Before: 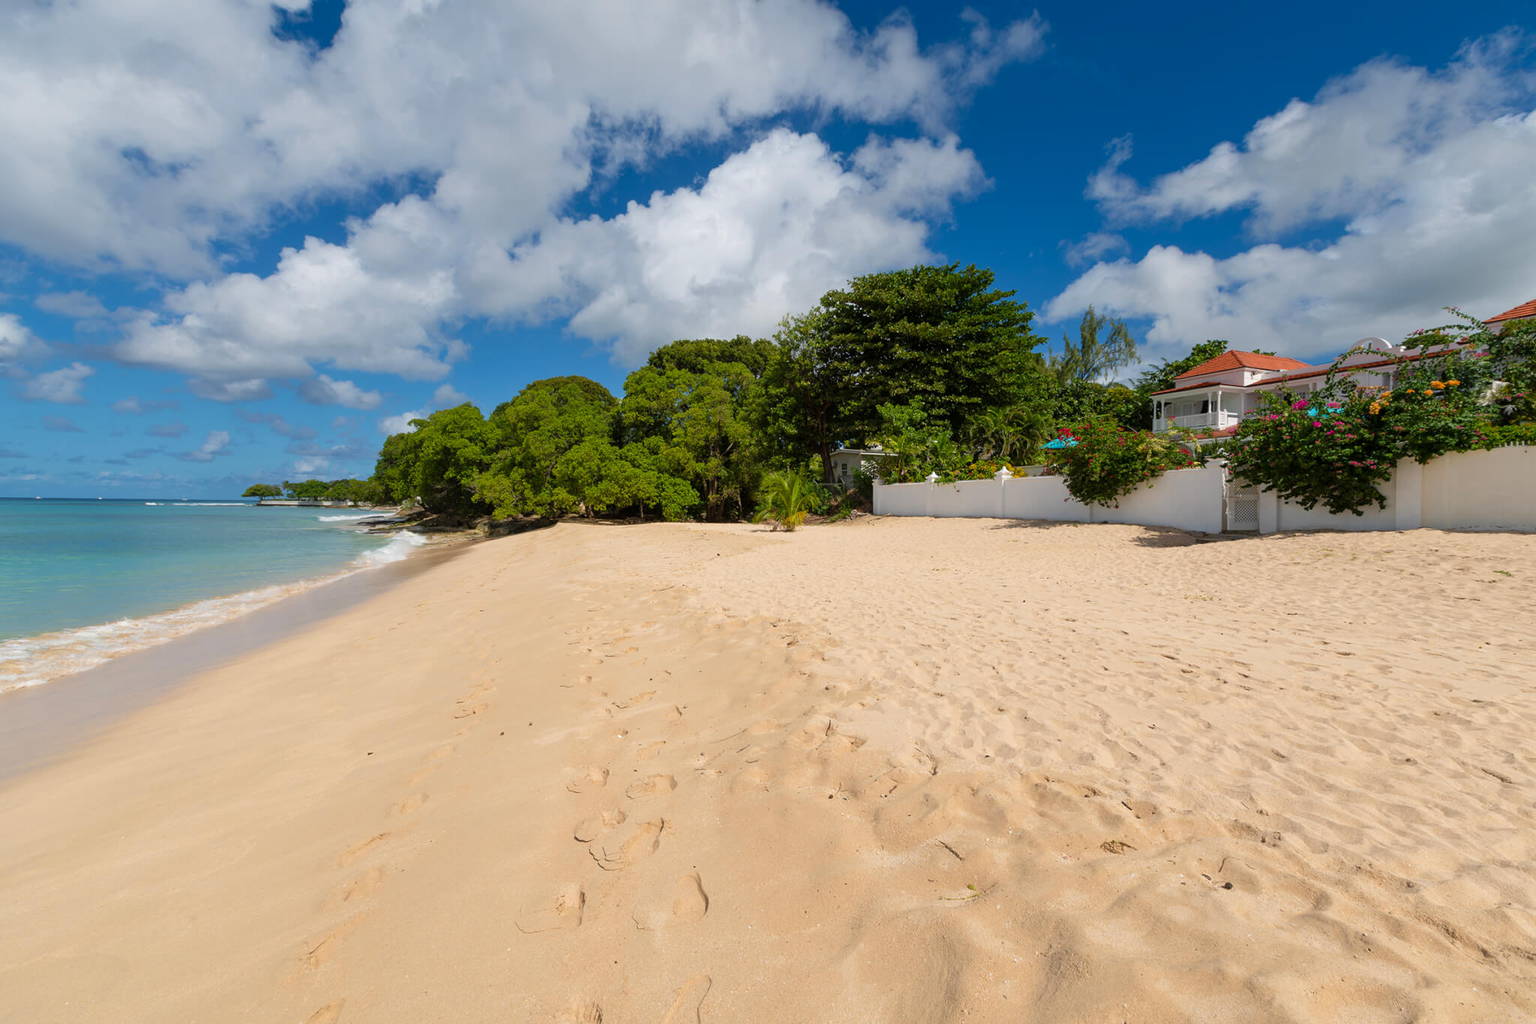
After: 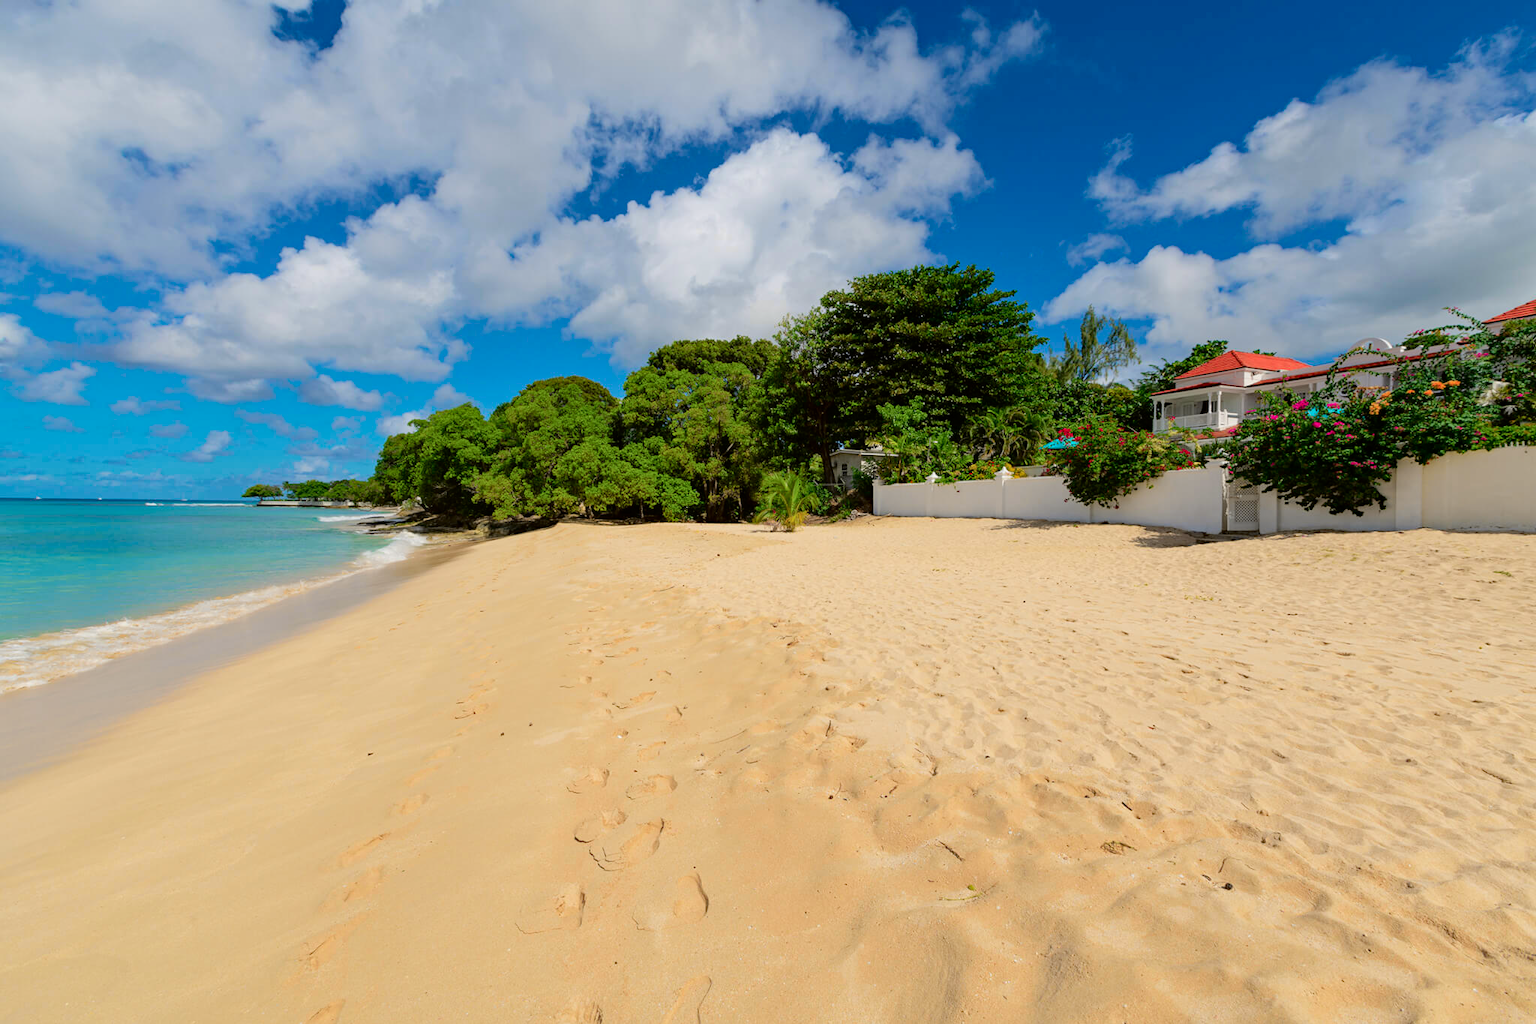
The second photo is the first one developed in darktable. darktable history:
haze removal: compatibility mode true, adaptive false
tone curve: curves: ch0 [(0, 0) (0.068, 0.031) (0.175, 0.139) (0.32, 0.345) (0.495, 0.544) (0.748, 0.762) (0.993, 0.954)]; ch1 [(0, 0) (0.294, 0.184) (0.34, 0.303) (0.371, 0.344) (0.441, 0.408) (0.477, 0.474) (0.499, 0.5) (0.529, 0.523) (0.677, 0.762) (1, 1)]; ch2 [(0, 0) (0.431, 0.419) (0.495, 0.502) (0.524, 0.534) (0.557, 0.56) (0.634, 0.654) (0.728, 0.722) (1, 1)], color space Lab, independent channels, preserve colors none
